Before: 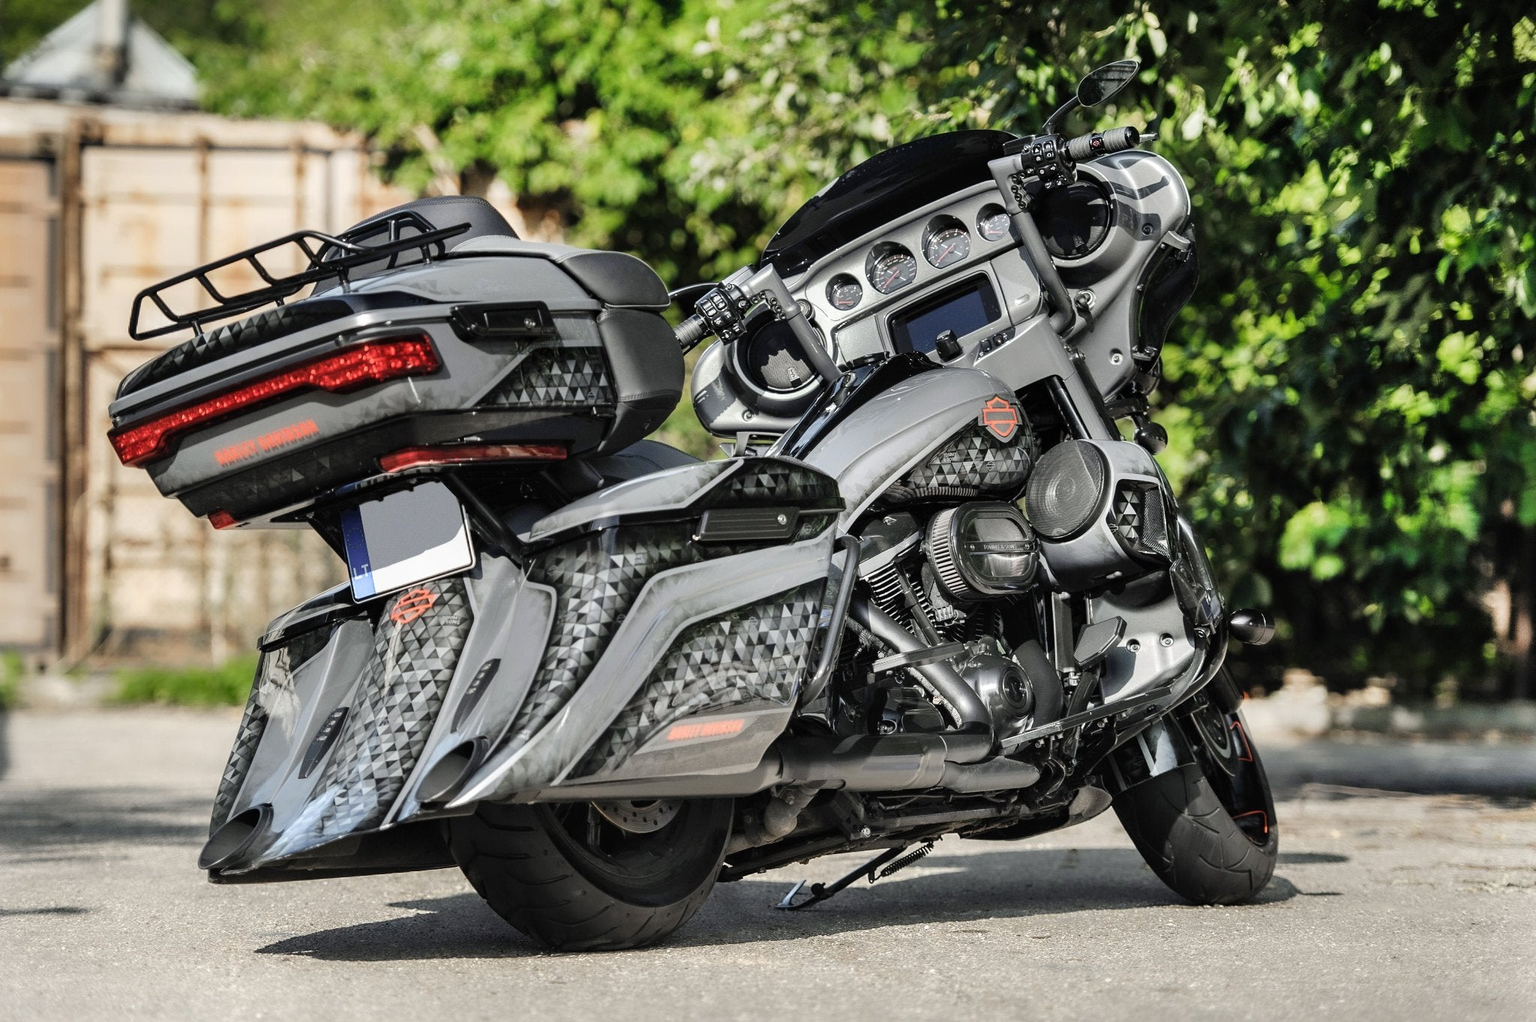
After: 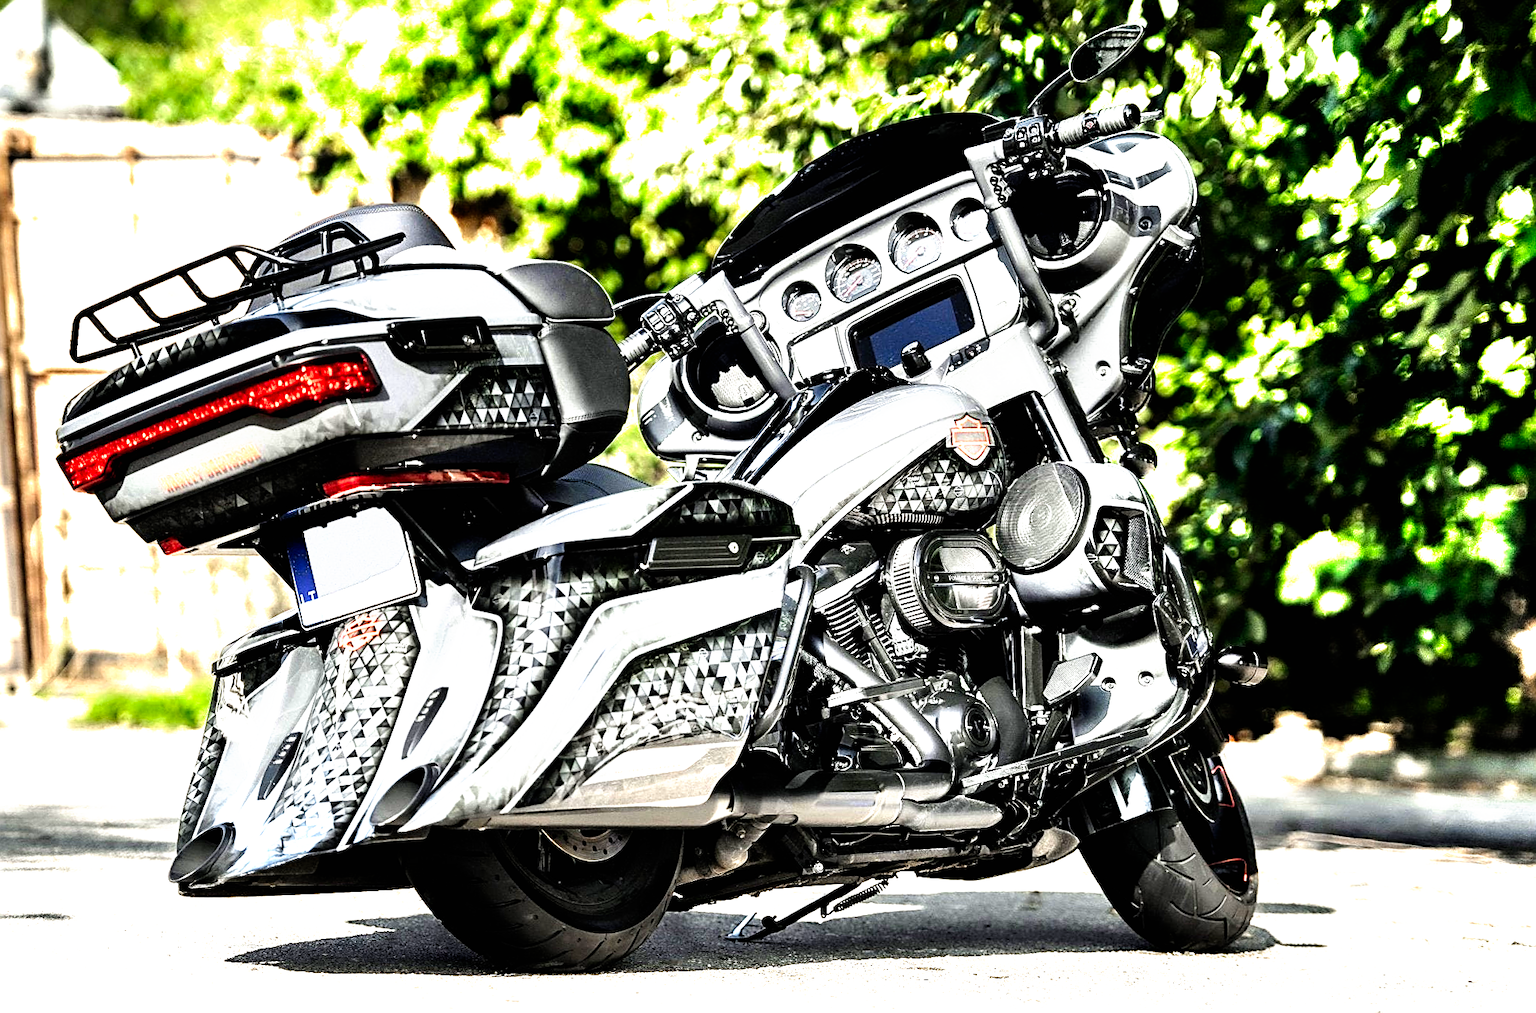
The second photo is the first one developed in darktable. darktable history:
sharpen: on, module defaults
rotate and perspective: rotation 0.062°, lens shift (vertical) 0.115, lens shift (horizontal) -0.133, crop left 0.047, crop right 0.94, crop top 0.061, crop bottom 0.94
filmic rgb: black relative exposure -8.2 EV, white relative exposure 2.2 EV, threshold 3 EV, hardness 7.11, latitude 85.74%, contrast 1.696, highlights saturation mix -4%, shadows ↔ highlights balance -2.69%, preserve chrominance no, color science v5 (2021), contrast in shadows safe, contrast in highlights safe, enable highlight reconstruction true
exposure: exposure 1 EV, compensate highlight preservation false
